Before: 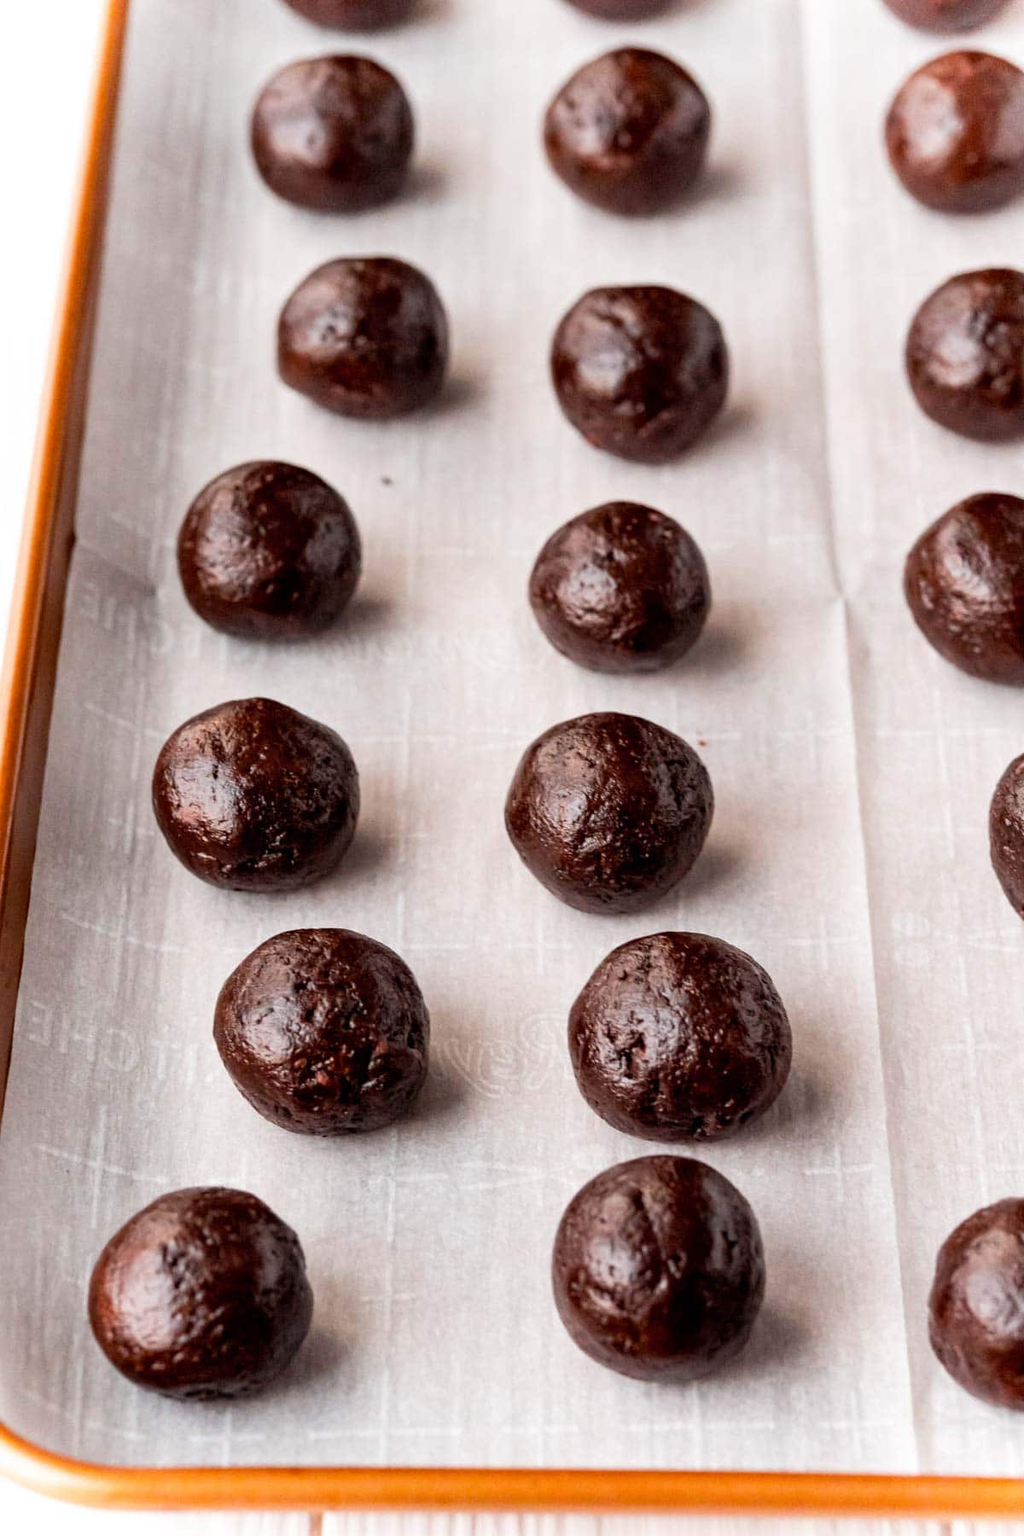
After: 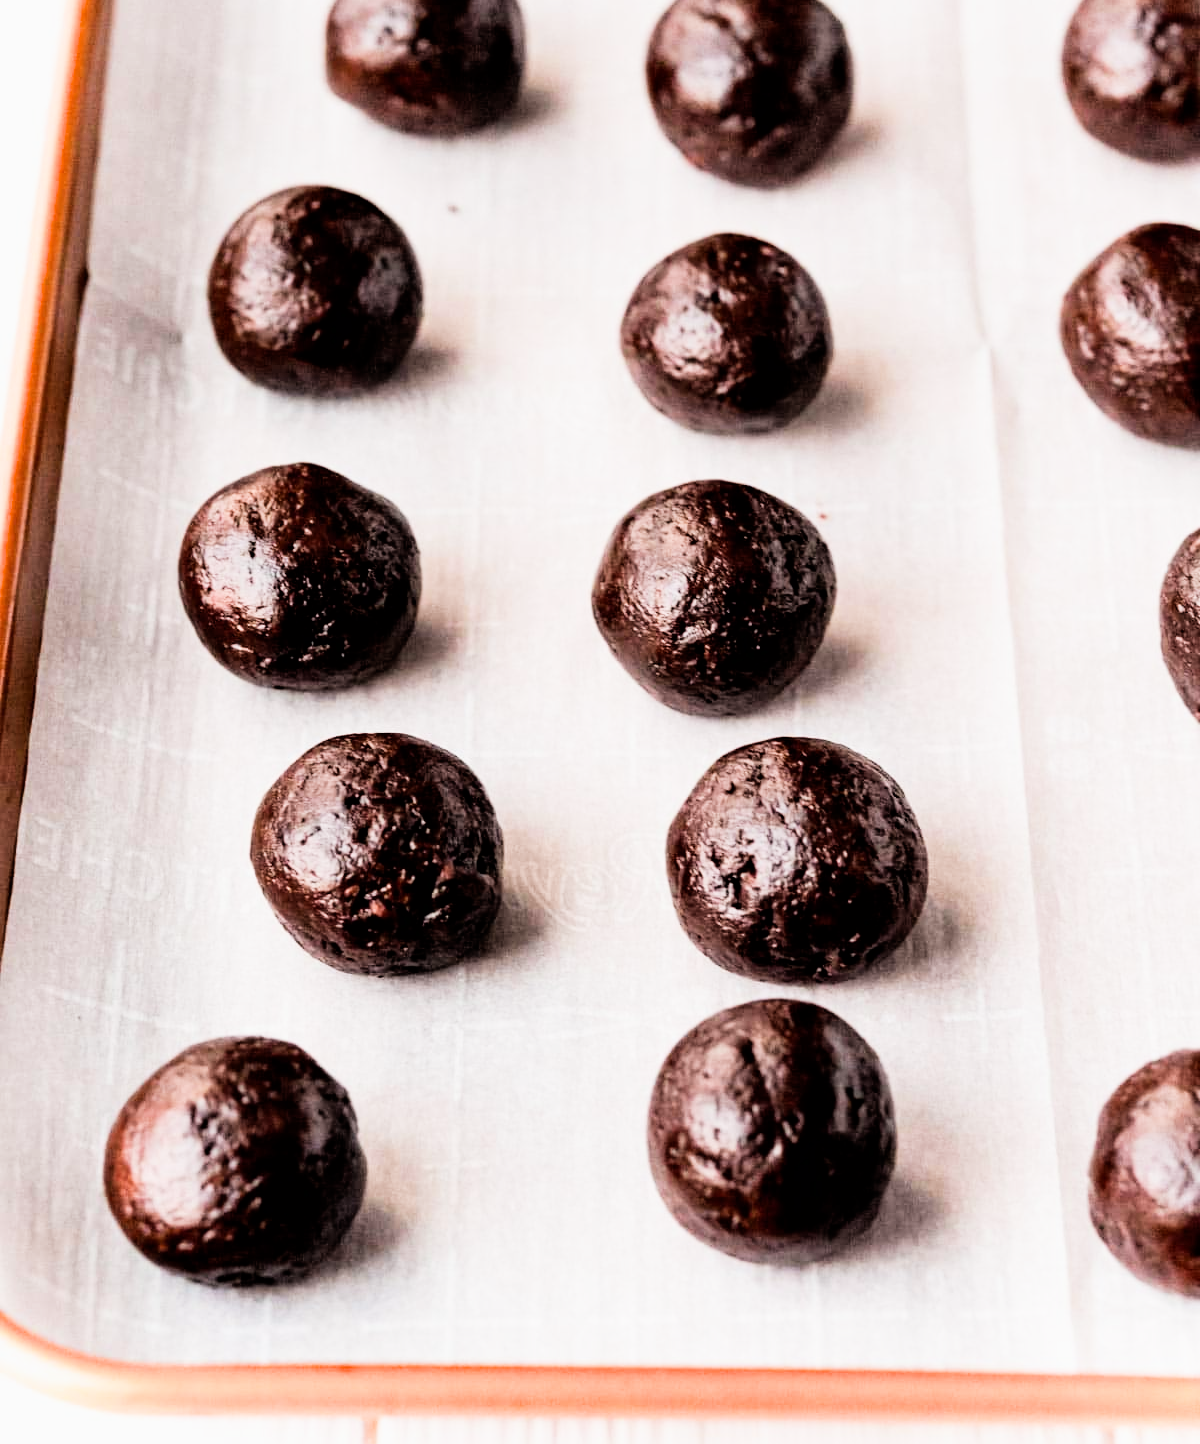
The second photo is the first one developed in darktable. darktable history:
crop and rotate: top 19.75%
tone equalizer: -8 EV -0.713 EV, -7 EV -0.708 EV, -6 EV -0.58 EV, -5 EV -0.42 EV, -3 EV 0.37 EV, -2 EV 0.6 EV, -1 EV 0.697 EV, +0 EV 0.729 EV, smoothing diameter 24.87%, edges refinement/feathering 7.12, preserve details guided filter
exposure: exposure 0.203 EV, compensate exposure bias true, compensate highlight preservation false
filmic rgb: black relative exposure -5.09 EV, white relative exposure 4 EV, threshold 5.97 EV, hardness 2.9, contrast 1.399, highlights saturation mix -30.56%, enable highlight reconstruction true
